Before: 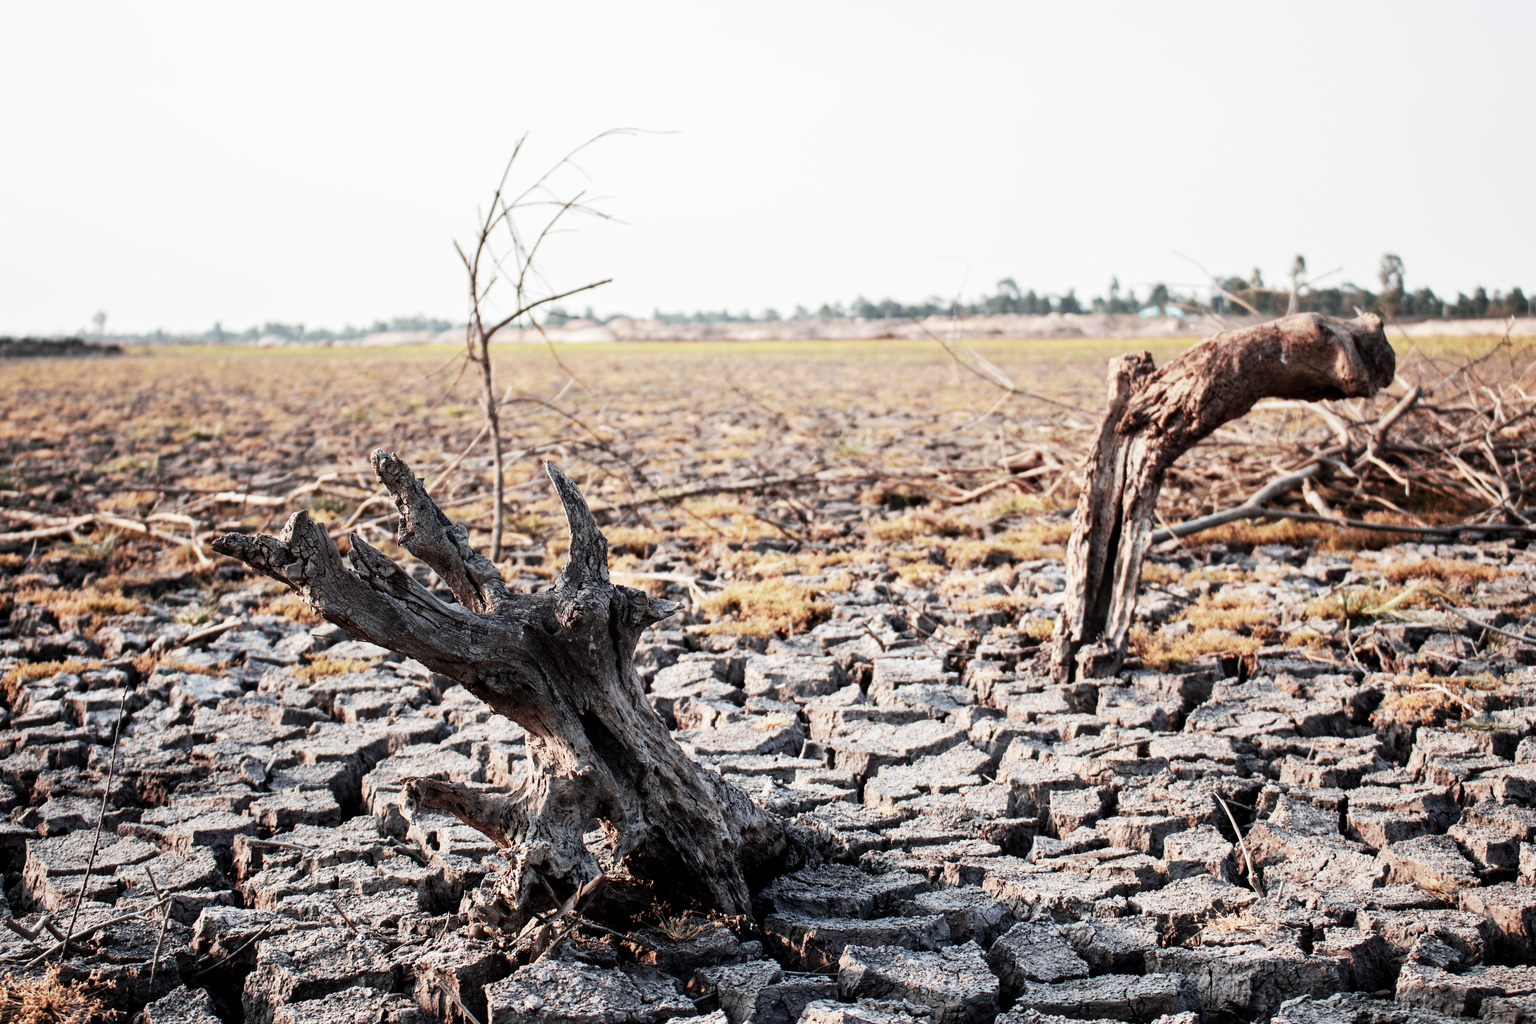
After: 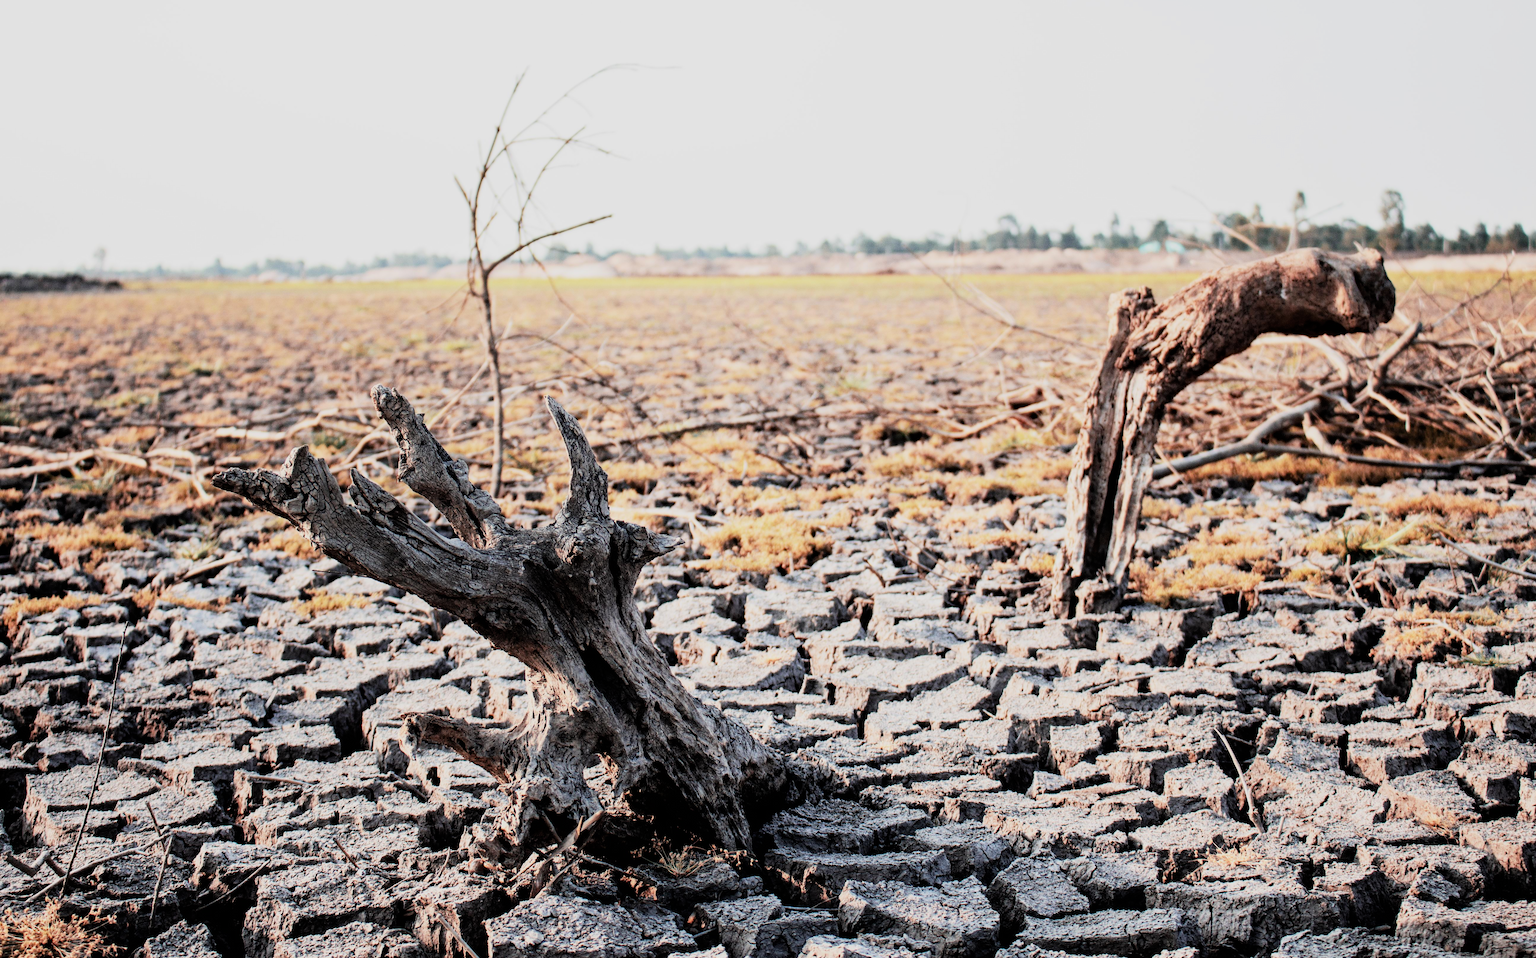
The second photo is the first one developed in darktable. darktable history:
haze removal: compatibility mode true, adaptive false
filmic rgb: black relative exposure -7.65 EV, white relative exposure 4.56 EV, threshold 5.97 EV, hardness 3.61, color science v6 (2022), enable highlight reconstruction true
crop and rotate: top 6.351%
exposure: black level correction 0, exposure 0.499 EV, compensate highlight preservation false
